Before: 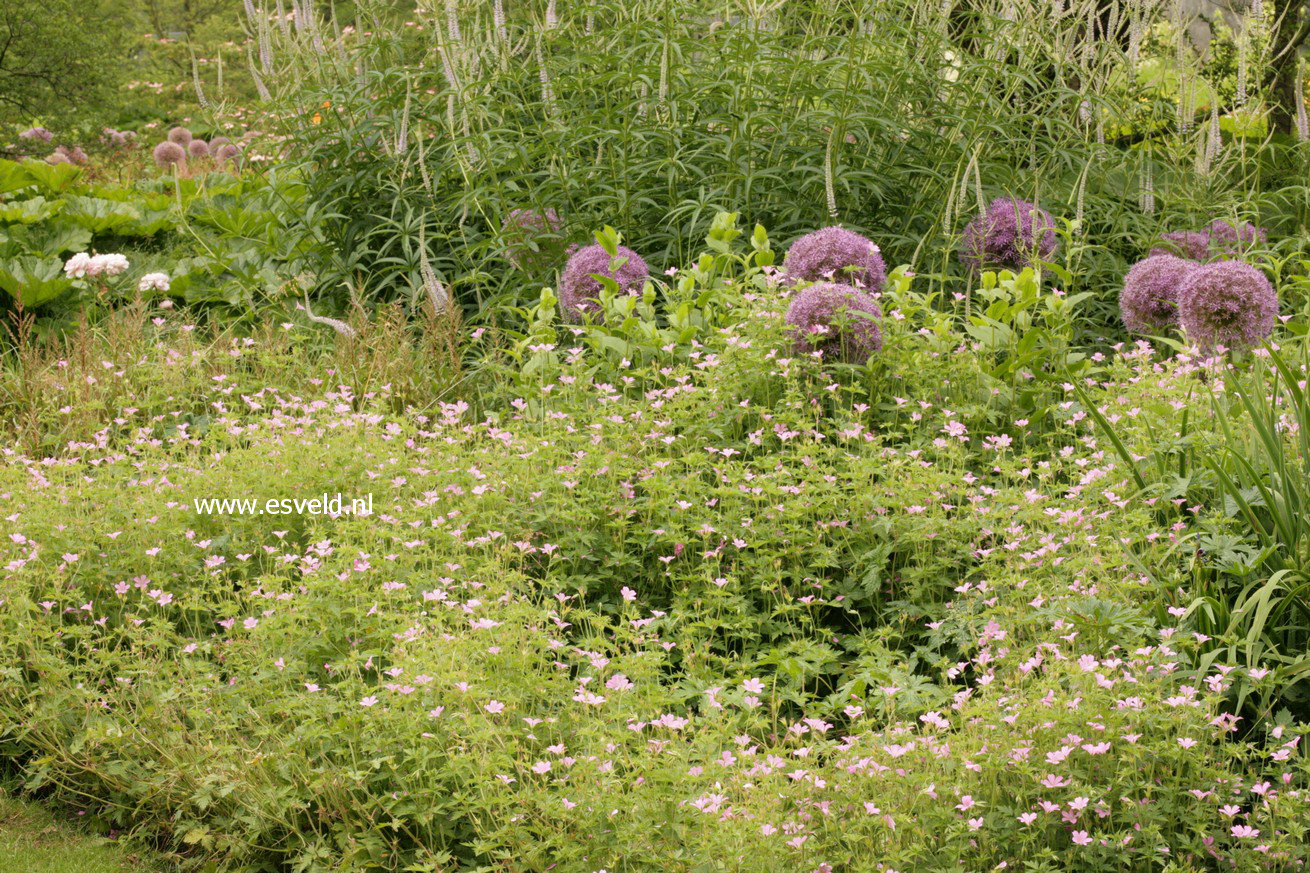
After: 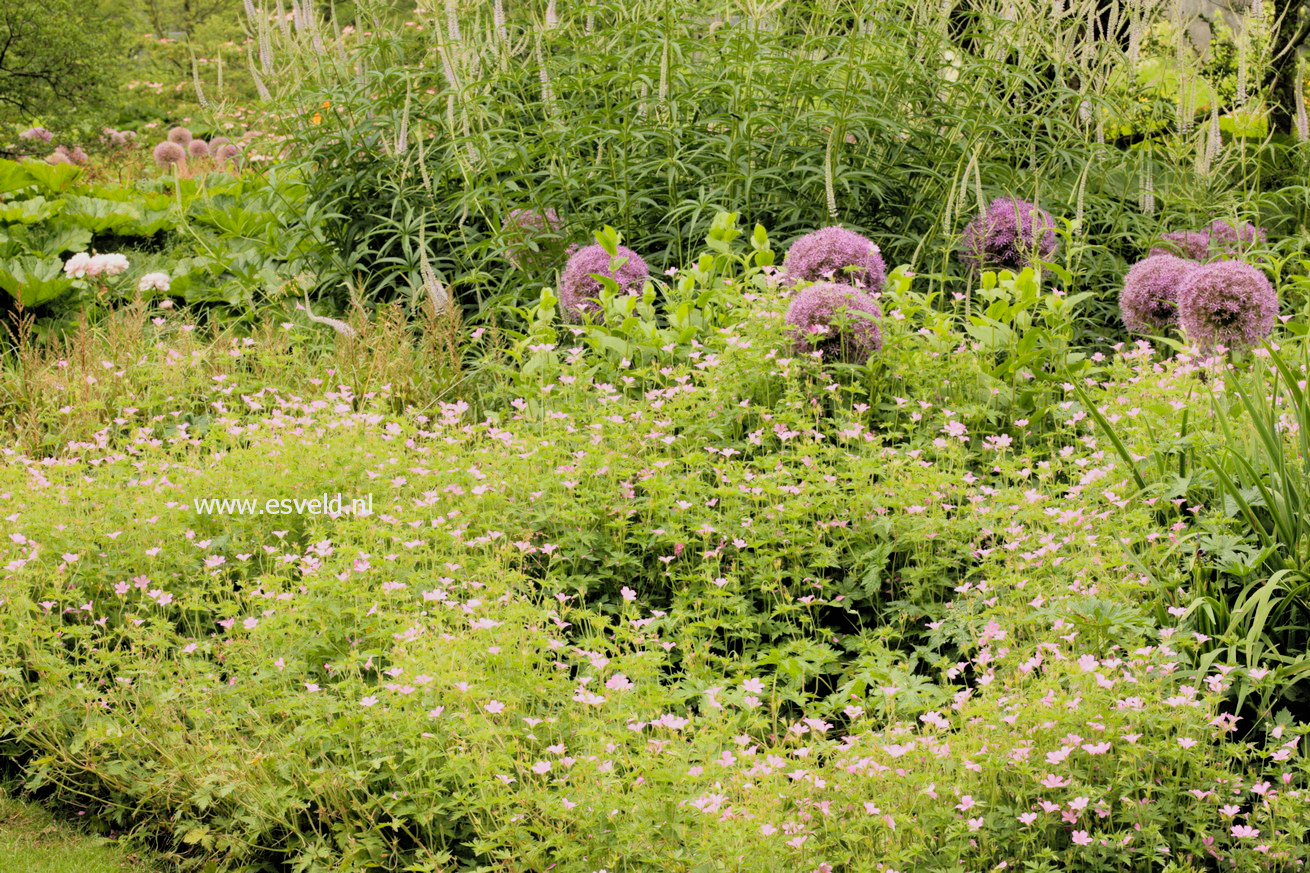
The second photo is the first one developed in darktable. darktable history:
contrast brightness saturation: brightness 0.09, saturation 0.19
filmic rgb: black relative exposure -5 EV, hardness 2.88, contrast 1.3, highlights saturation mix -10%
